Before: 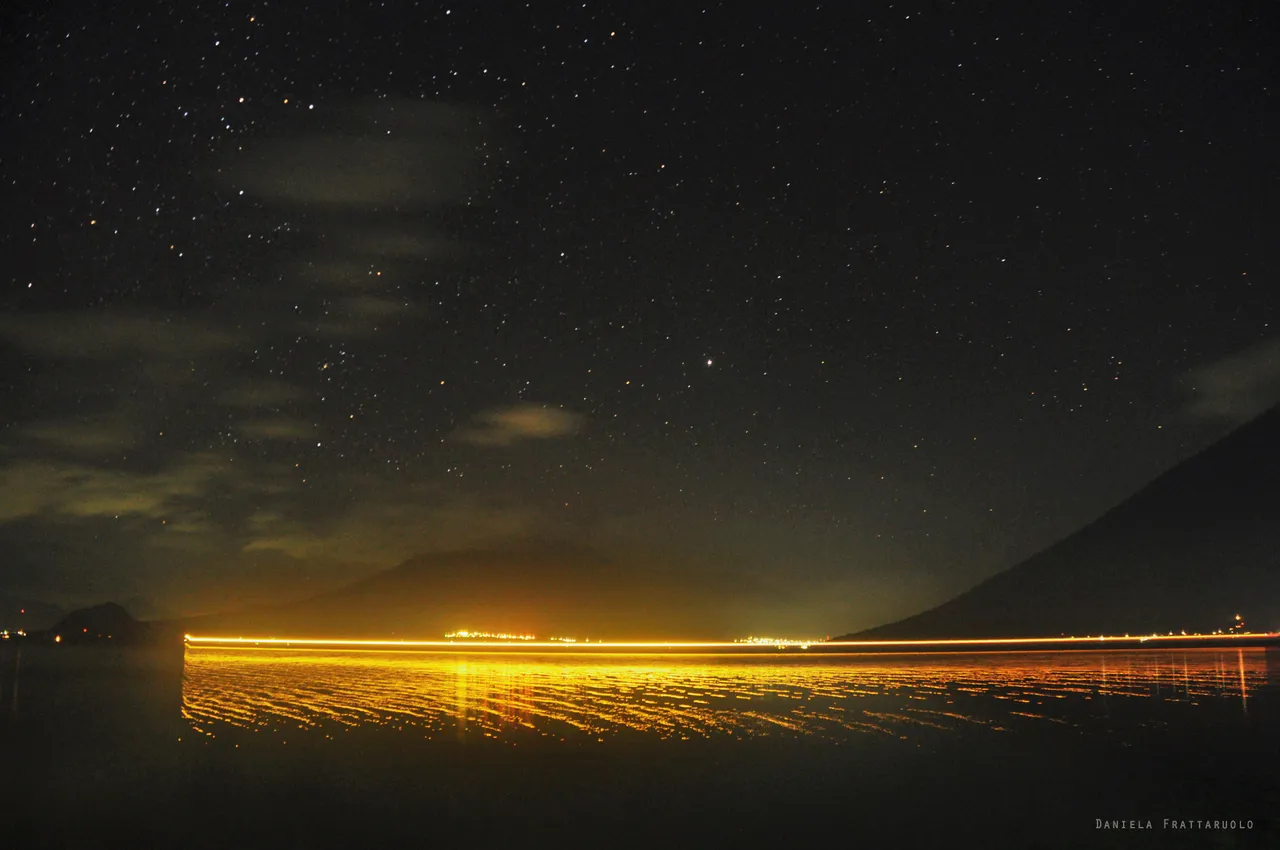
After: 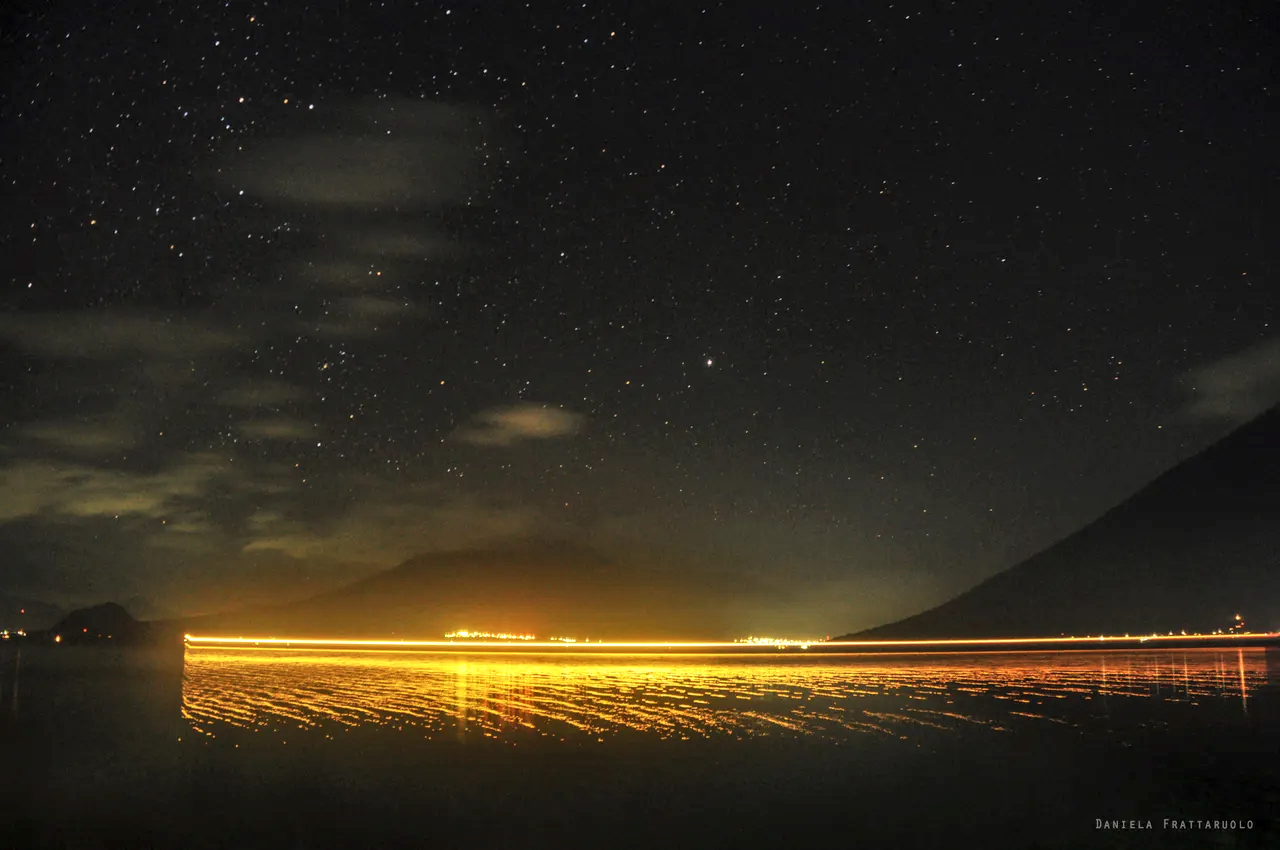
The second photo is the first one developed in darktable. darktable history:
local contrast: detail 139%
